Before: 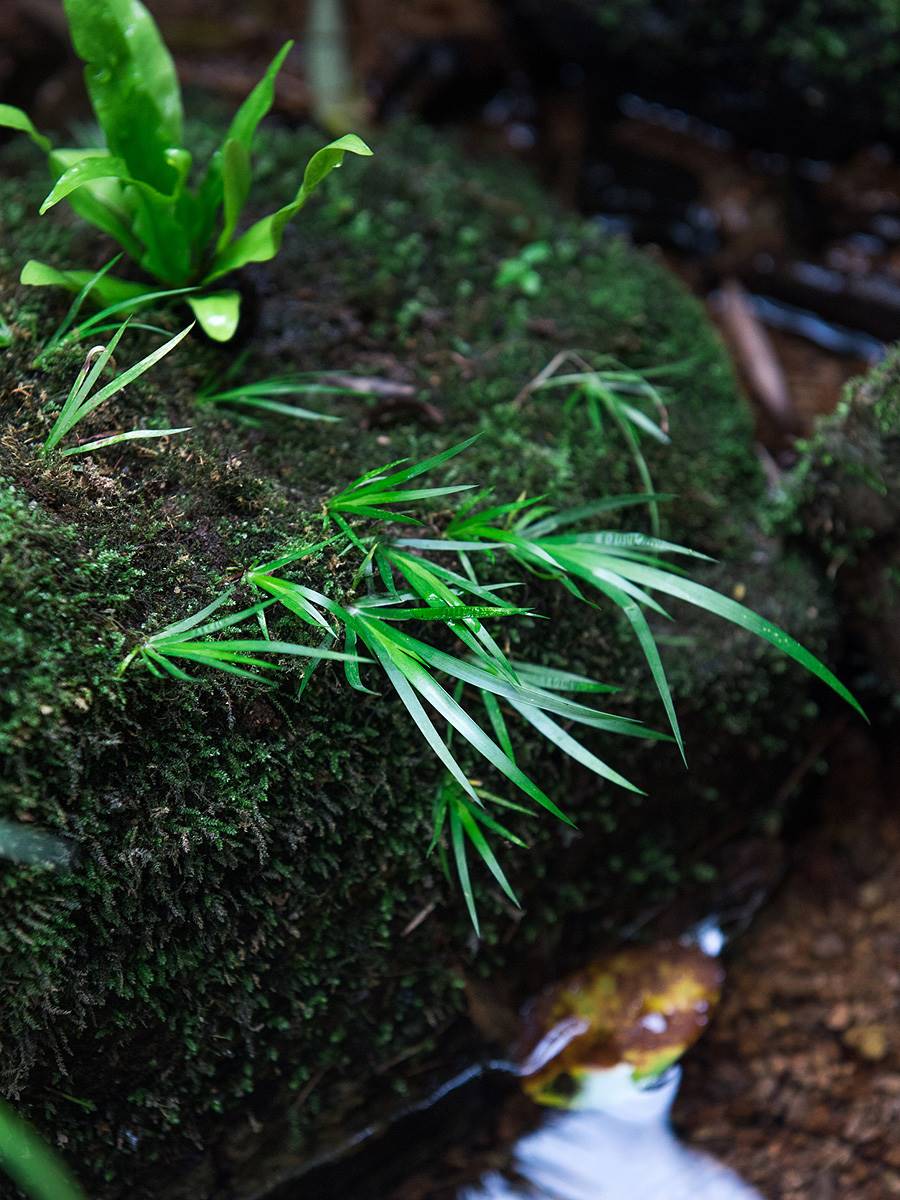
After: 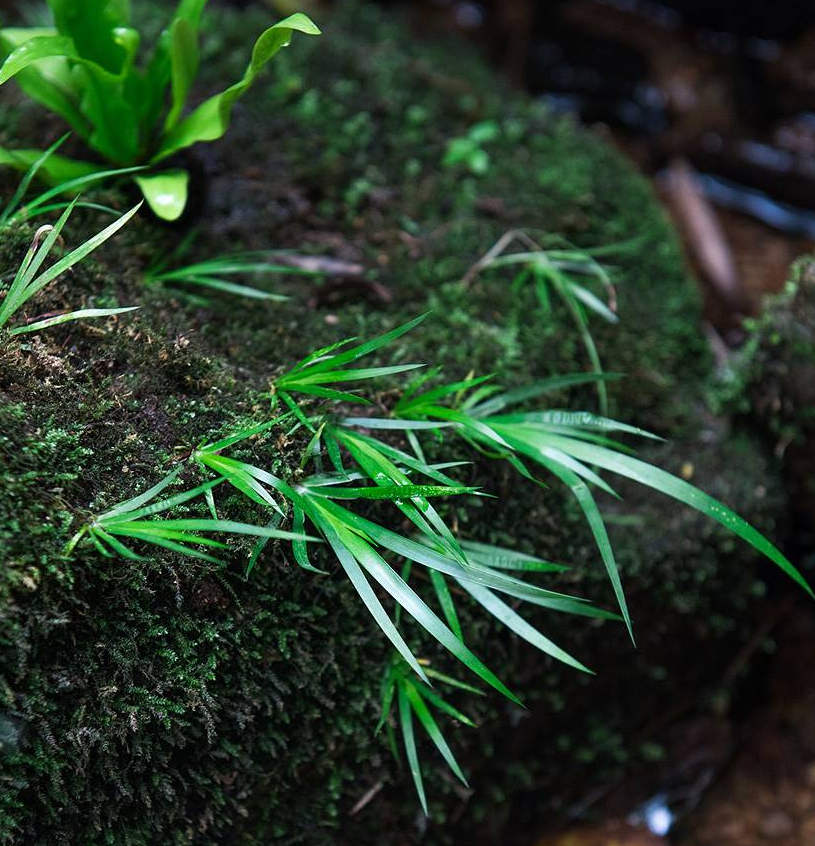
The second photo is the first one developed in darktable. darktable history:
crop: left 5.88%, top 10.112%, right 3.522%, bottom 19.368%
